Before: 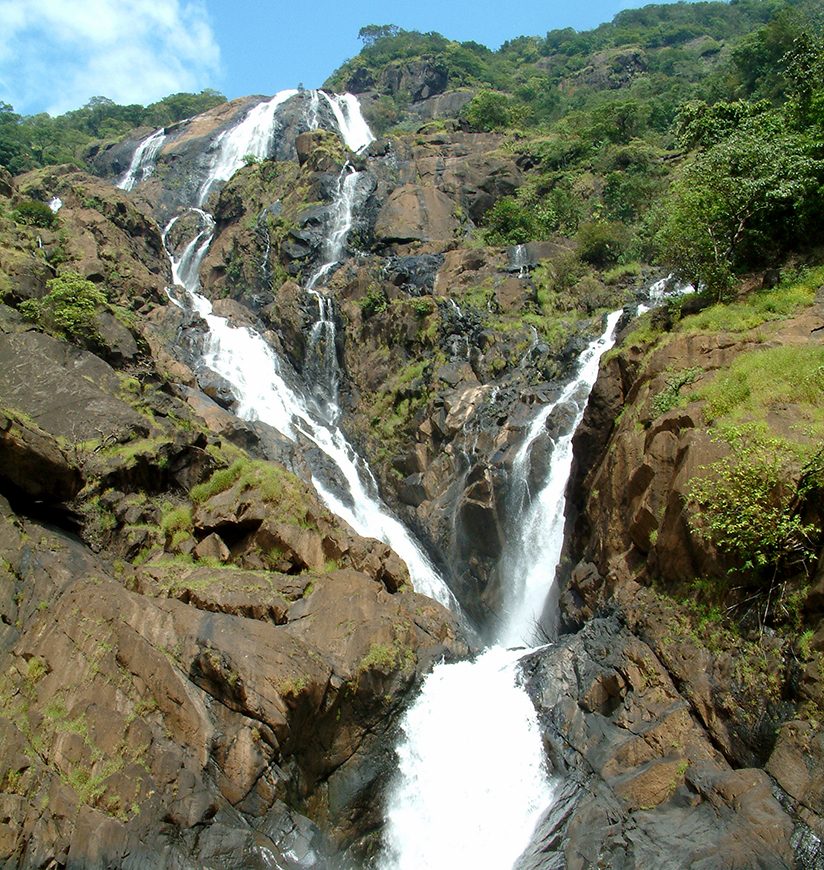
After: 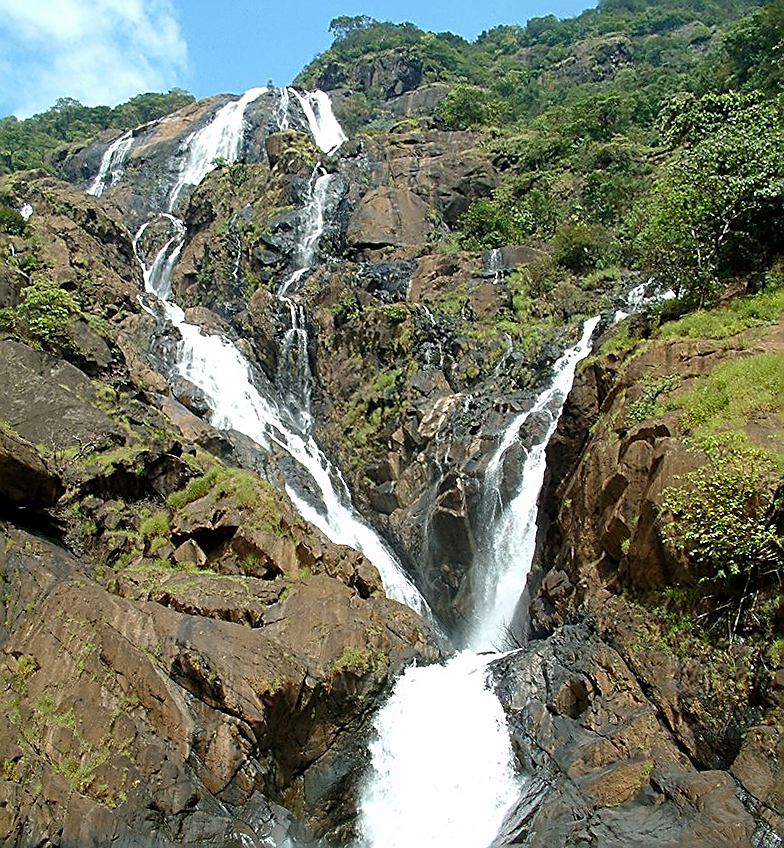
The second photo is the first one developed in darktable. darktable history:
rotate and perspective: rotation 0.074°, lens shift (vertical) 0.096, lens shift (horizontal) -0.041, crop left 0.043, crop right 0.952, crop top 0.024, crop bottom 0.979
sharpen: amount 1
